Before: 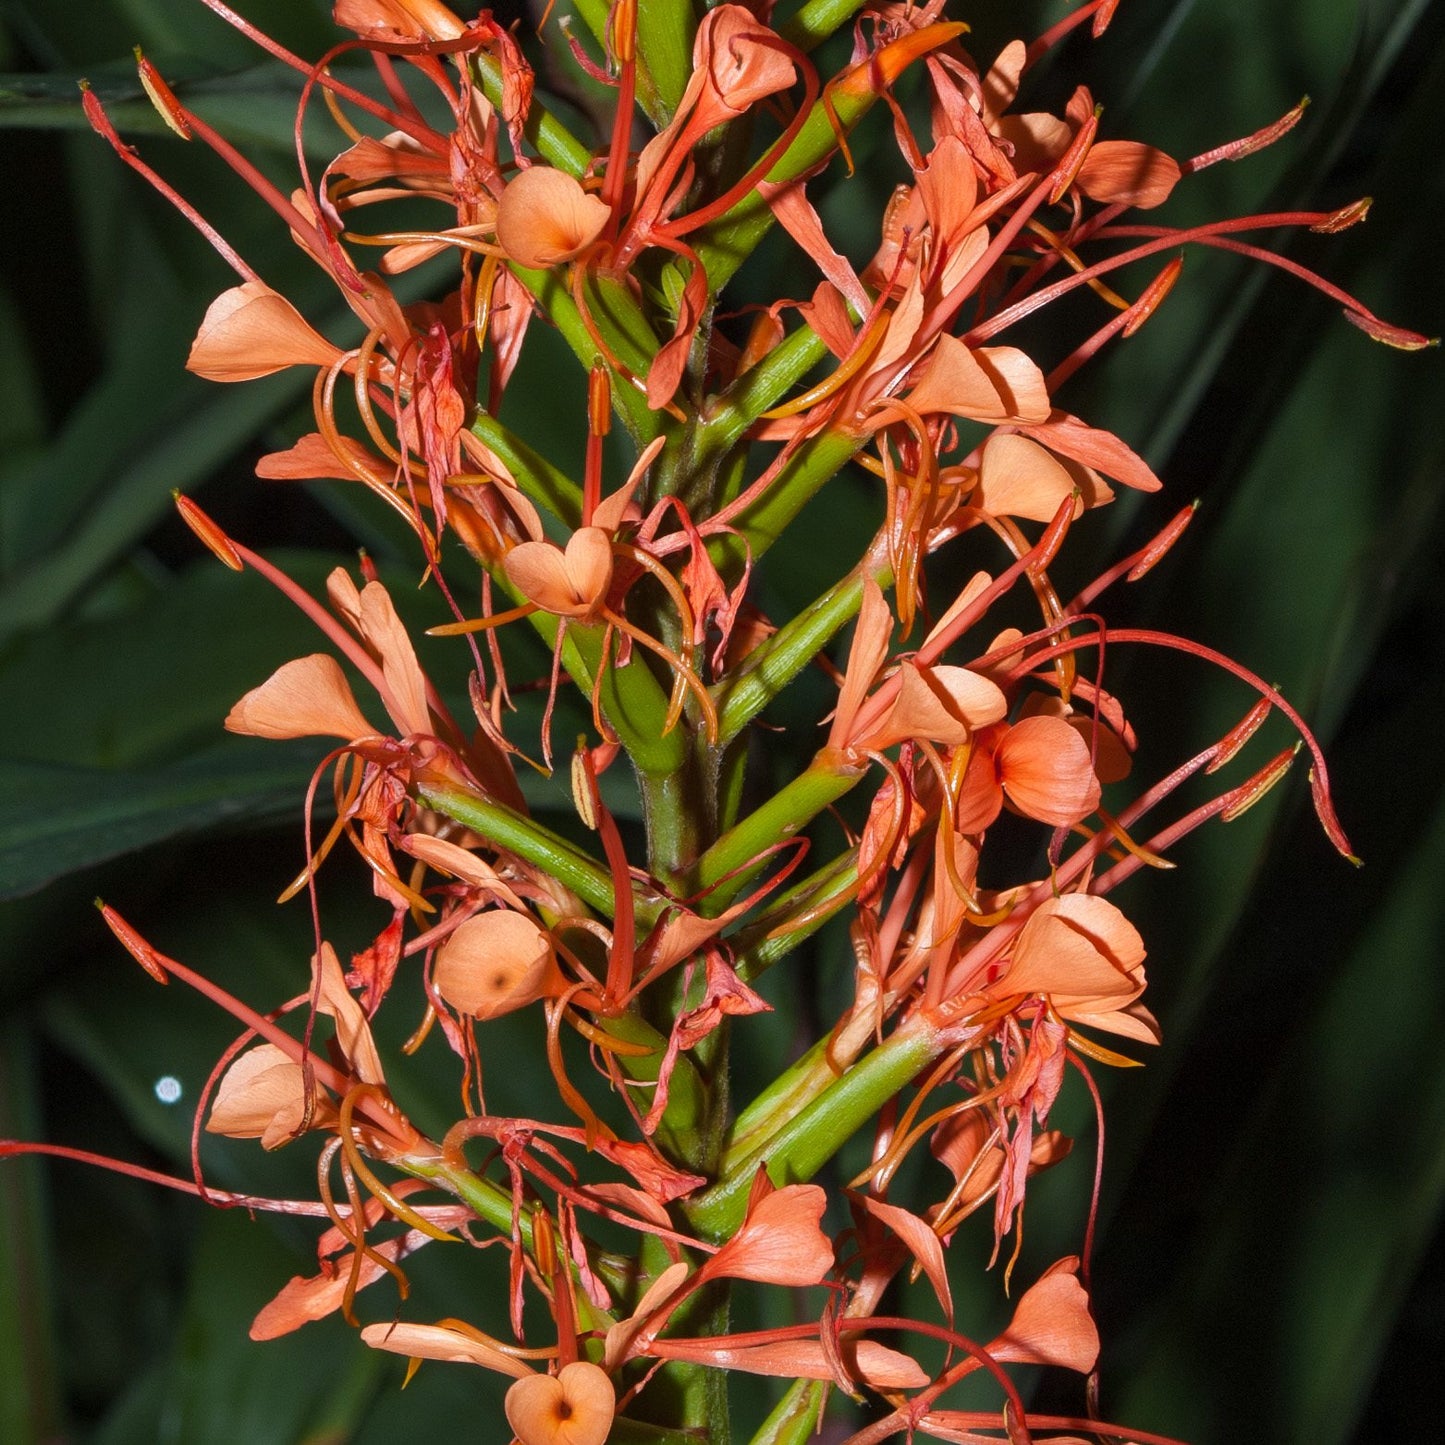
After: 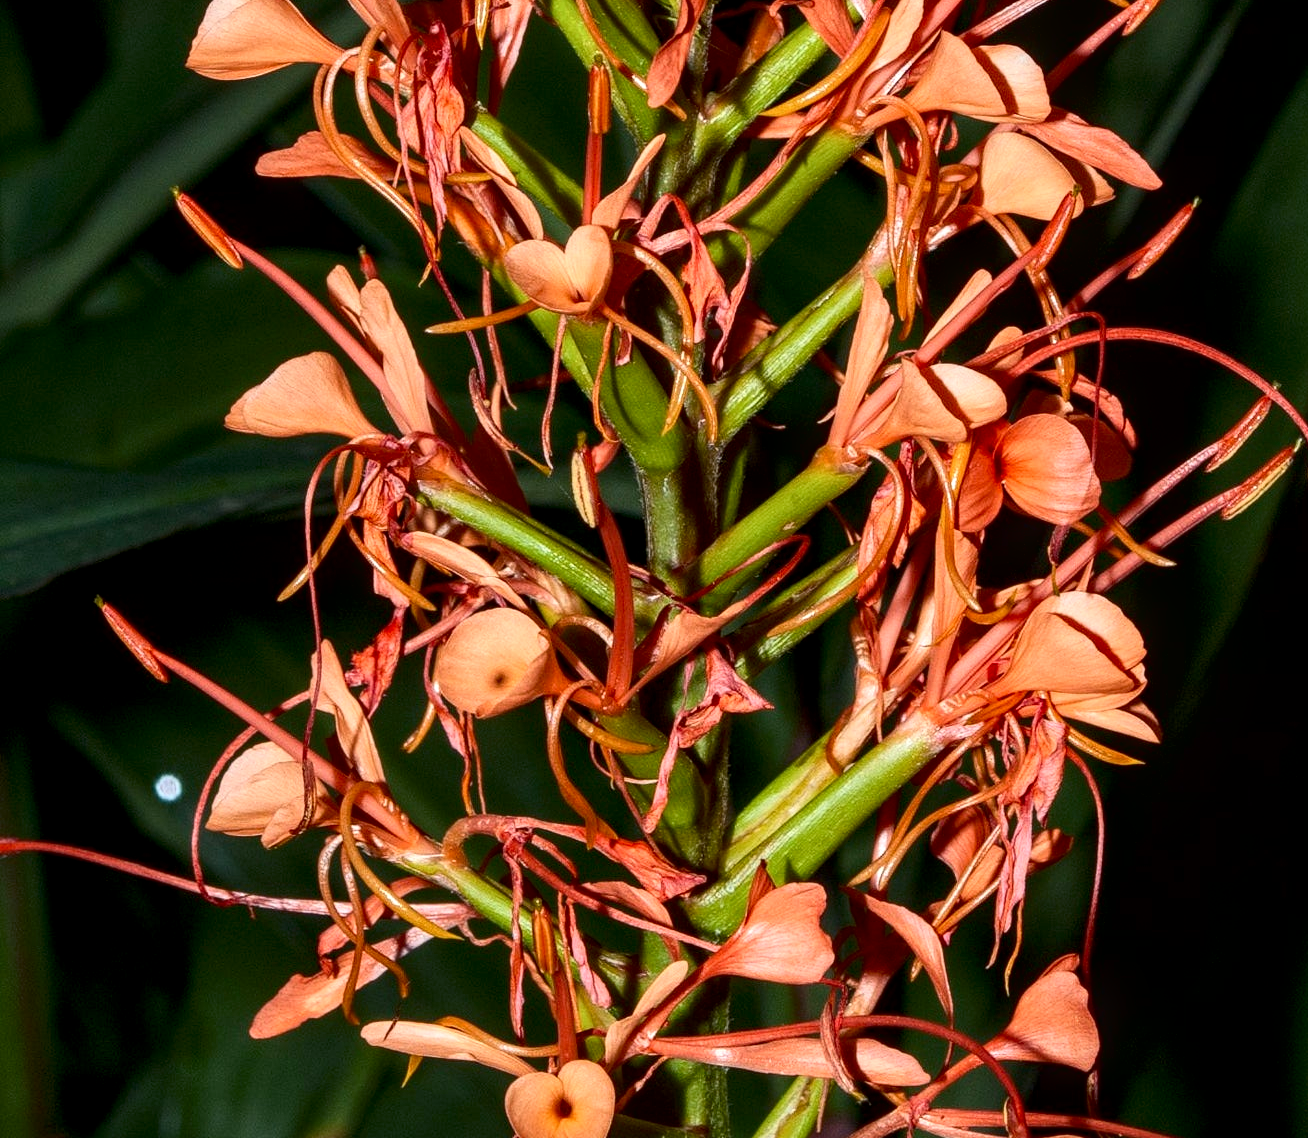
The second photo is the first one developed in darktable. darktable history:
exposure: black level correction 0.007, exposure 0.159 EV, compensate highlight preservation false
contrast brightness saturation: contrast 0.222
crop: top 20.905%, right 9.424%, bottom 0.276%
local contrast: detail 130%
